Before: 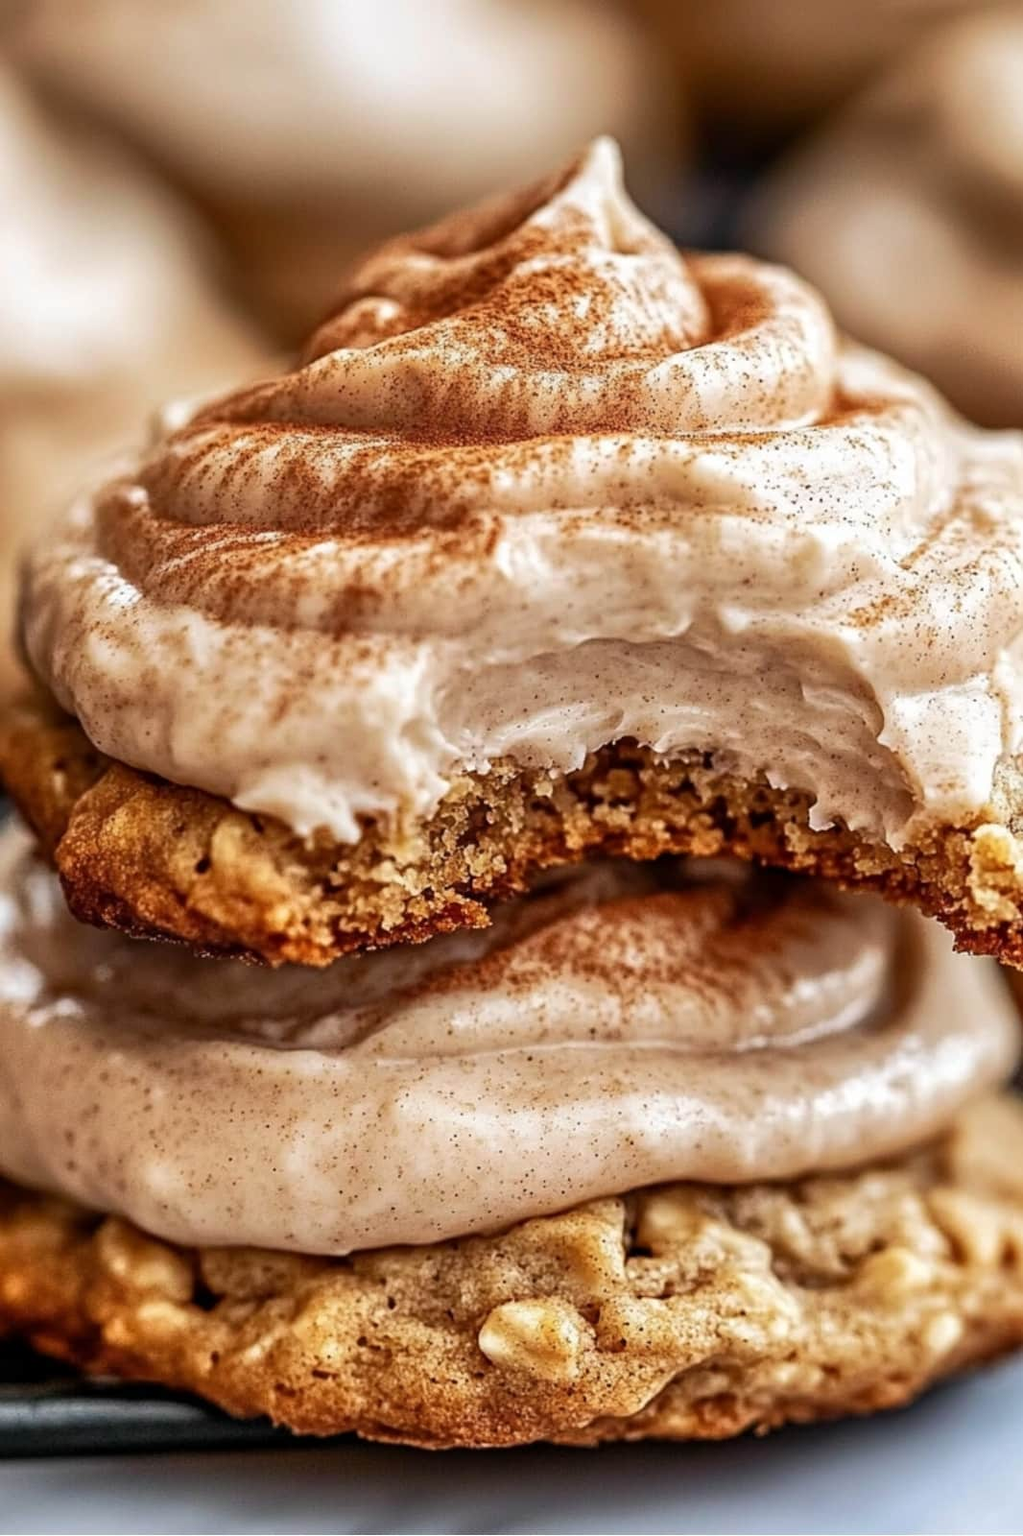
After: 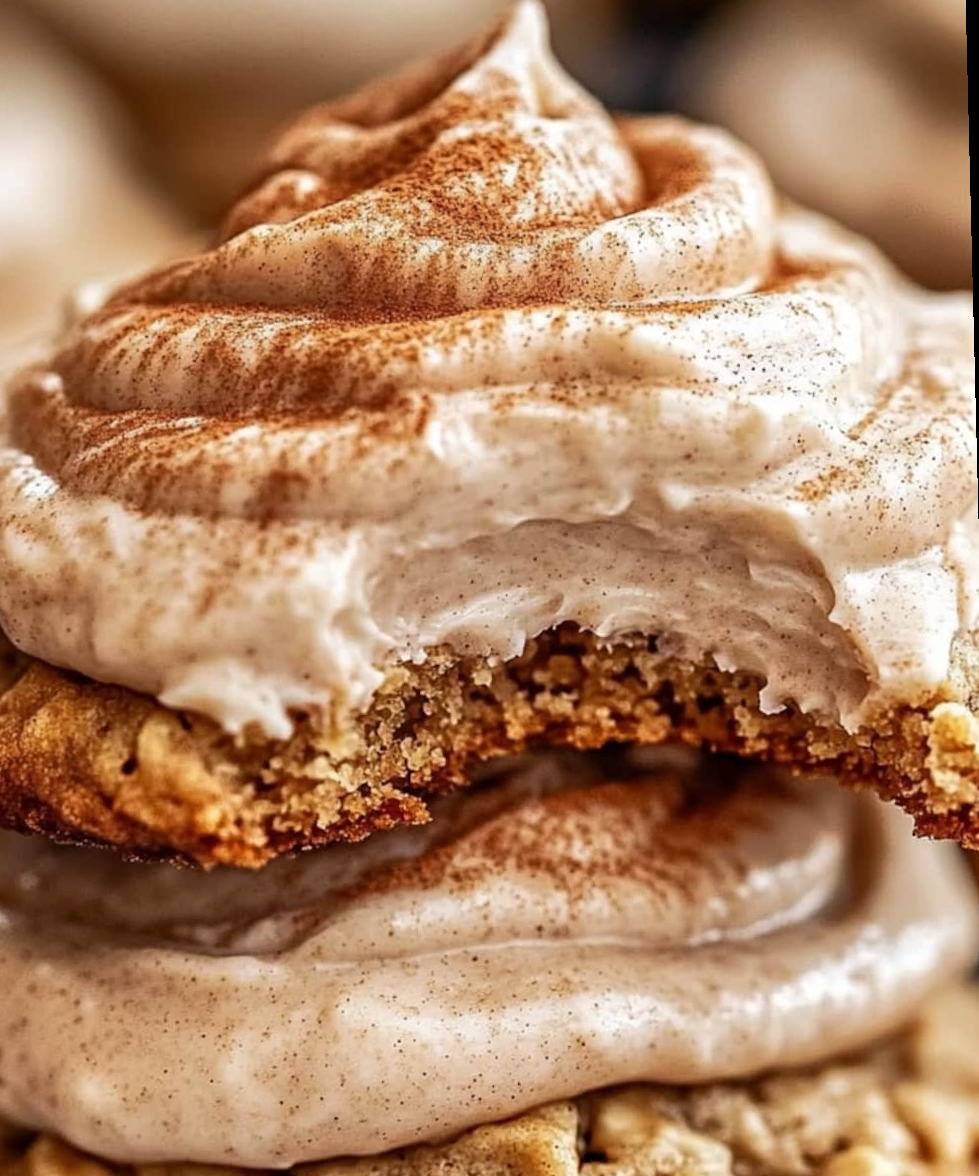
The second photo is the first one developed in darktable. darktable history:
crop: left 8.155%, top 6.611%, bottom 15.385%
rotate and perspective: rotation -1.42°, crop left 0.016, crop right 0.984, crop top 0.035, crop bottom 0.965
